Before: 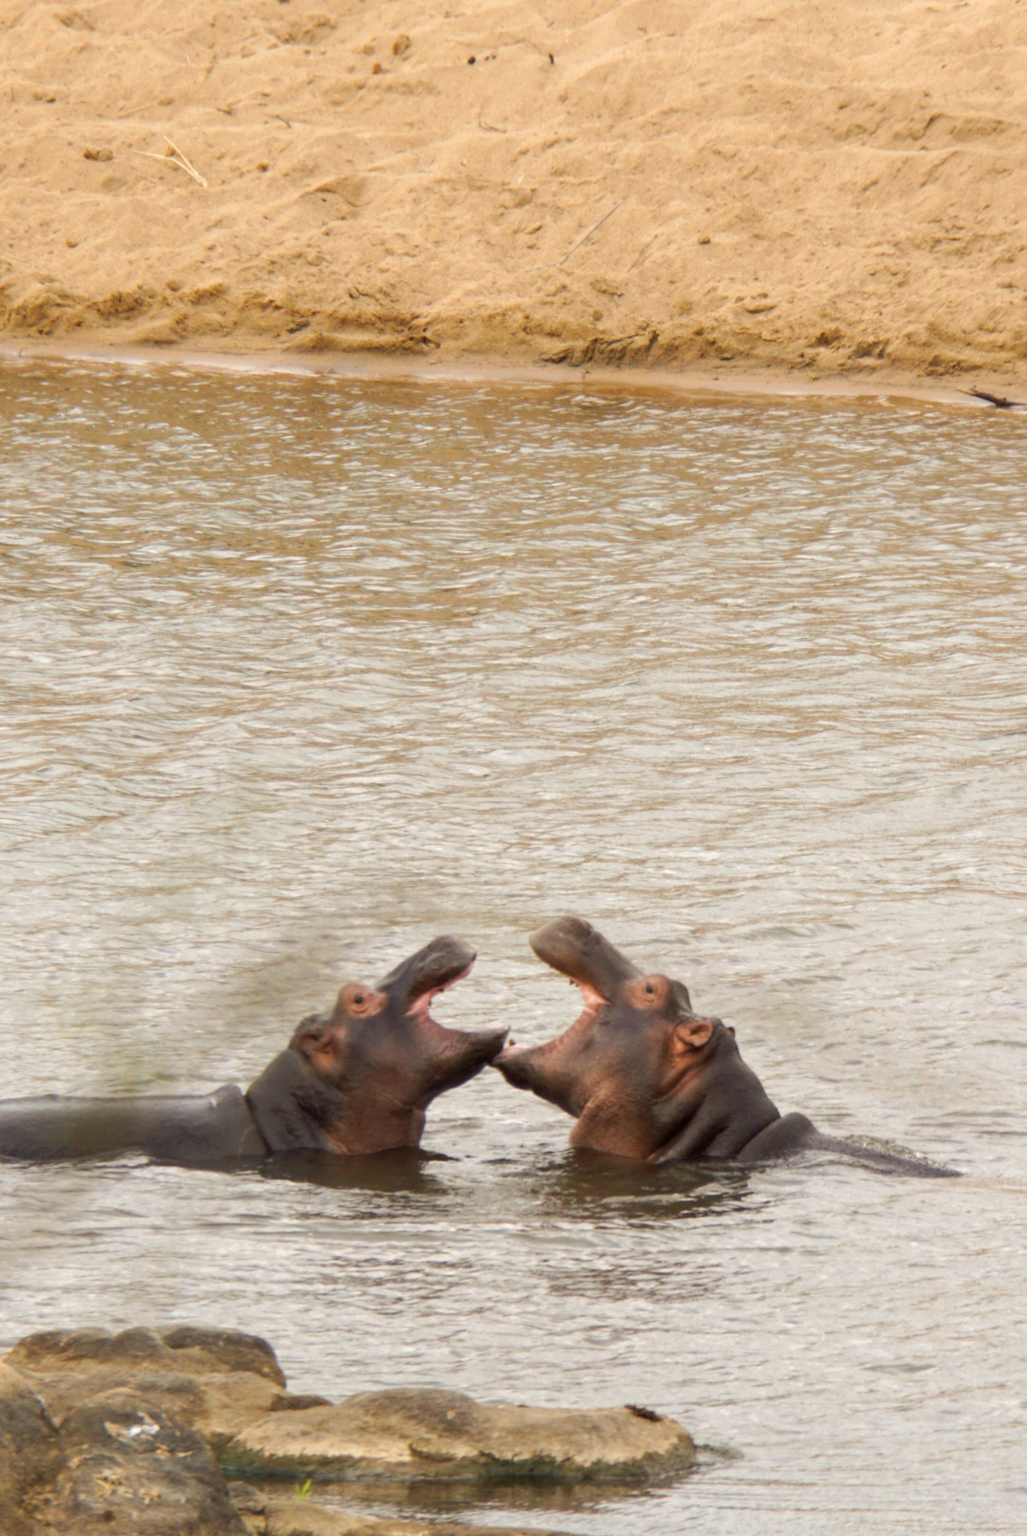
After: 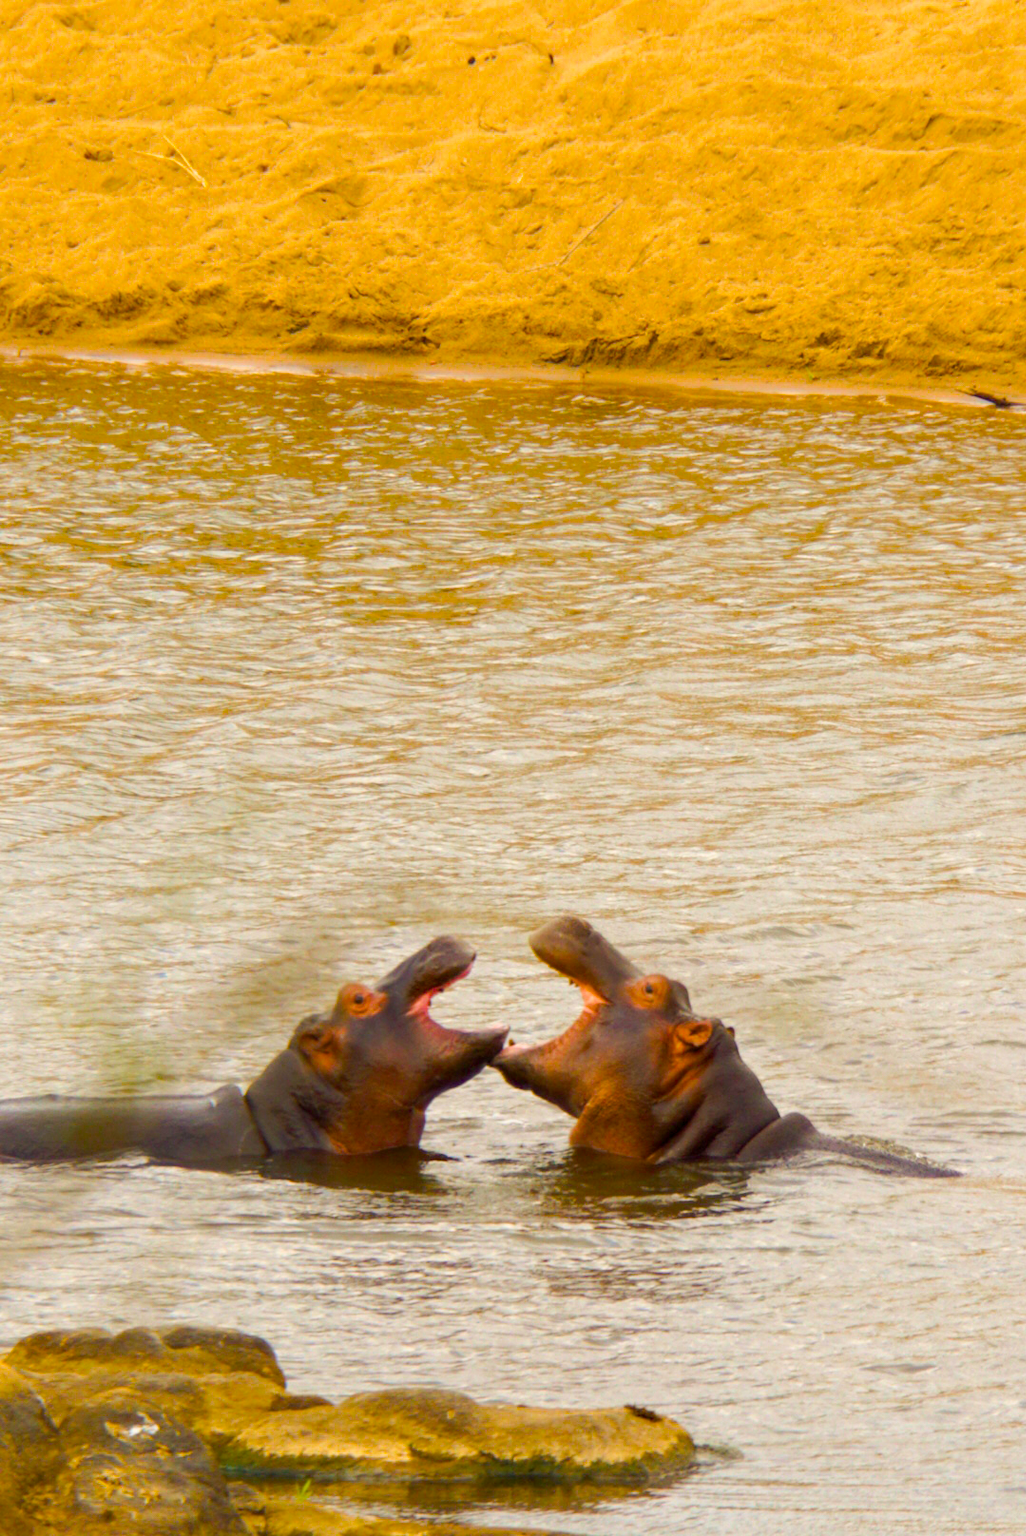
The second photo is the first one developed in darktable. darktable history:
color balance rgb: perceptual saturation grading › global saturation 99.917%, global vibrance 20%
